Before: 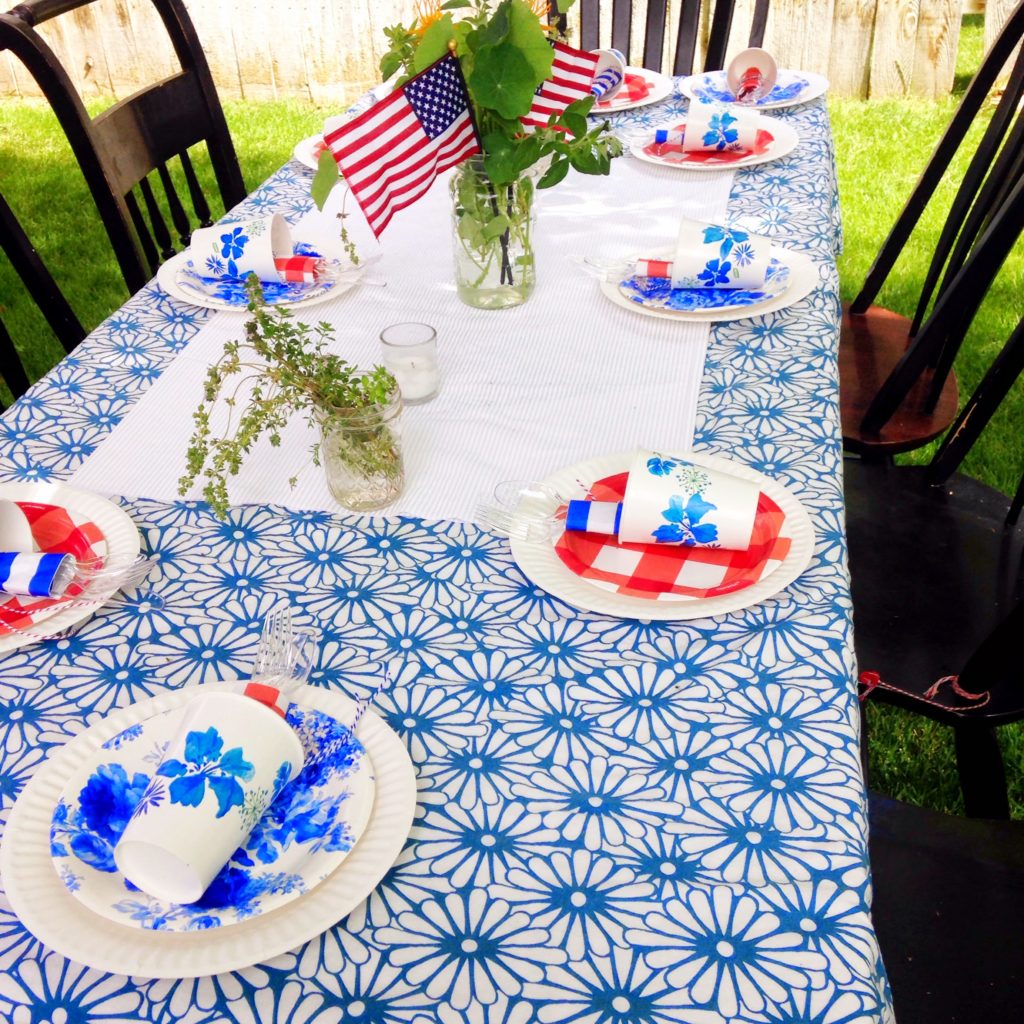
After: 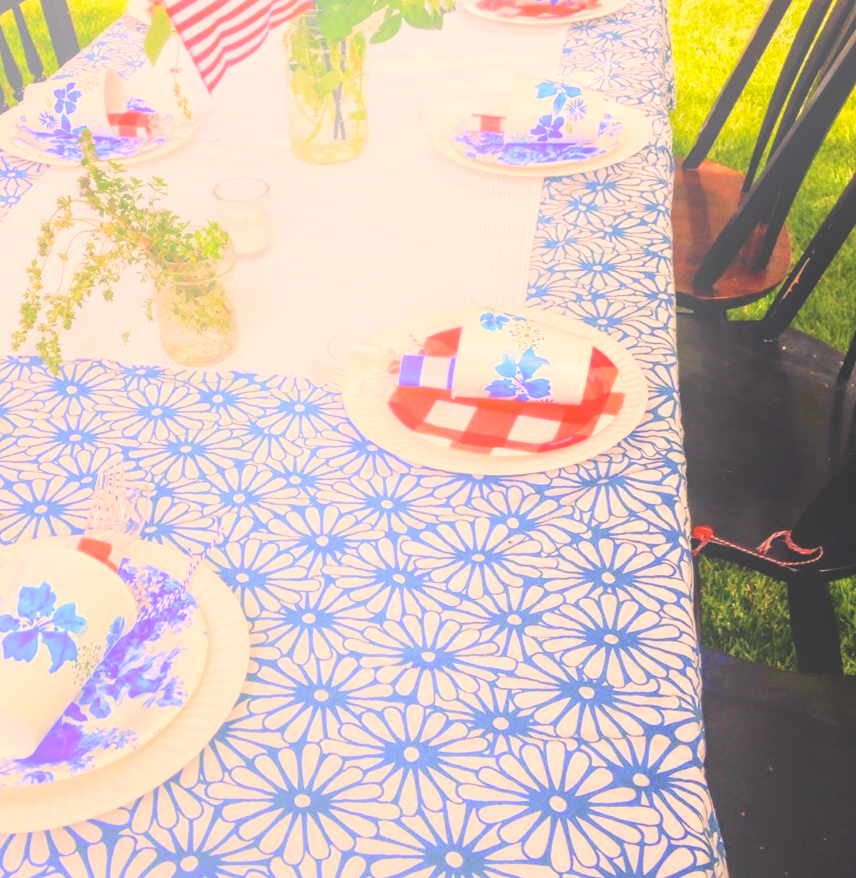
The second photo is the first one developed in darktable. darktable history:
color correction: highlights a* 17.88, highlights b* 18.79
bloom: size 40%
local contrast: detail 150%
crop: left 16.315%, top 14.246%
